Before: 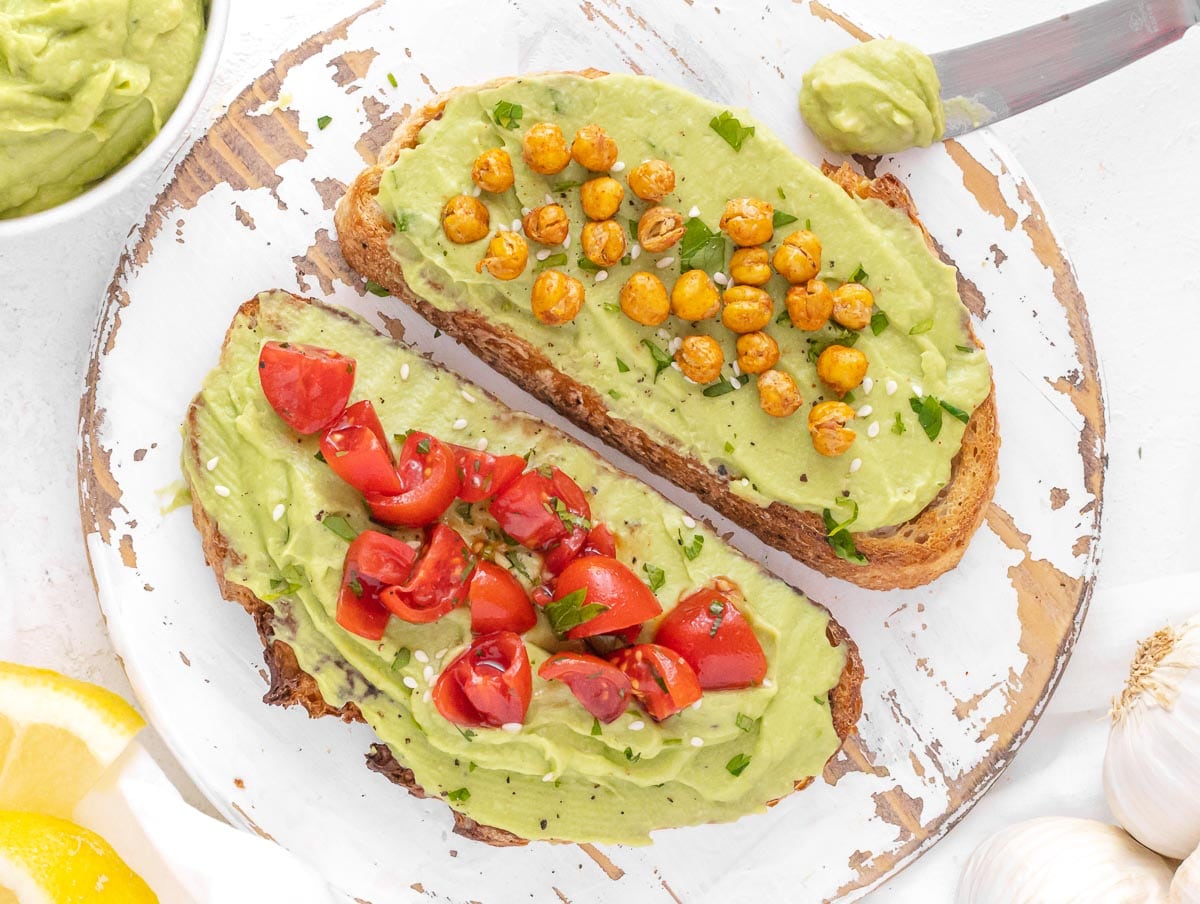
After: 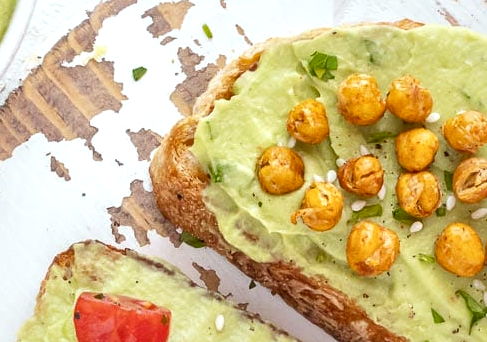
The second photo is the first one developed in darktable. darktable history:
color correction: highlights a* -2.73, highlights b* -2.09, shadows a* 2.41, shadows b* 2.73
local contrast: mode bilateral grid, contrast 25, coarseness 47, detail 151%, midtone range 0.2
crop: left 15.452%, top 5.459%, right 43.956%, bottom 56.62%
